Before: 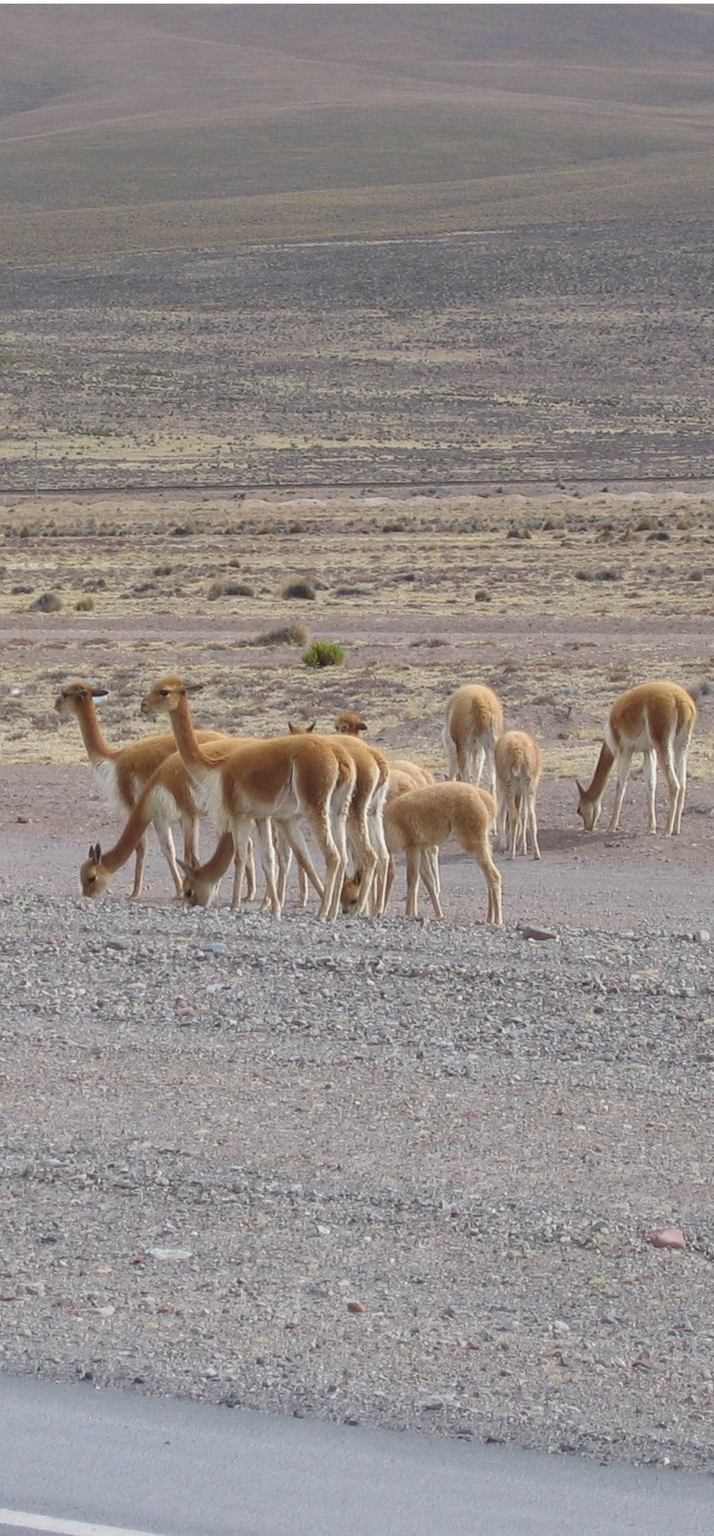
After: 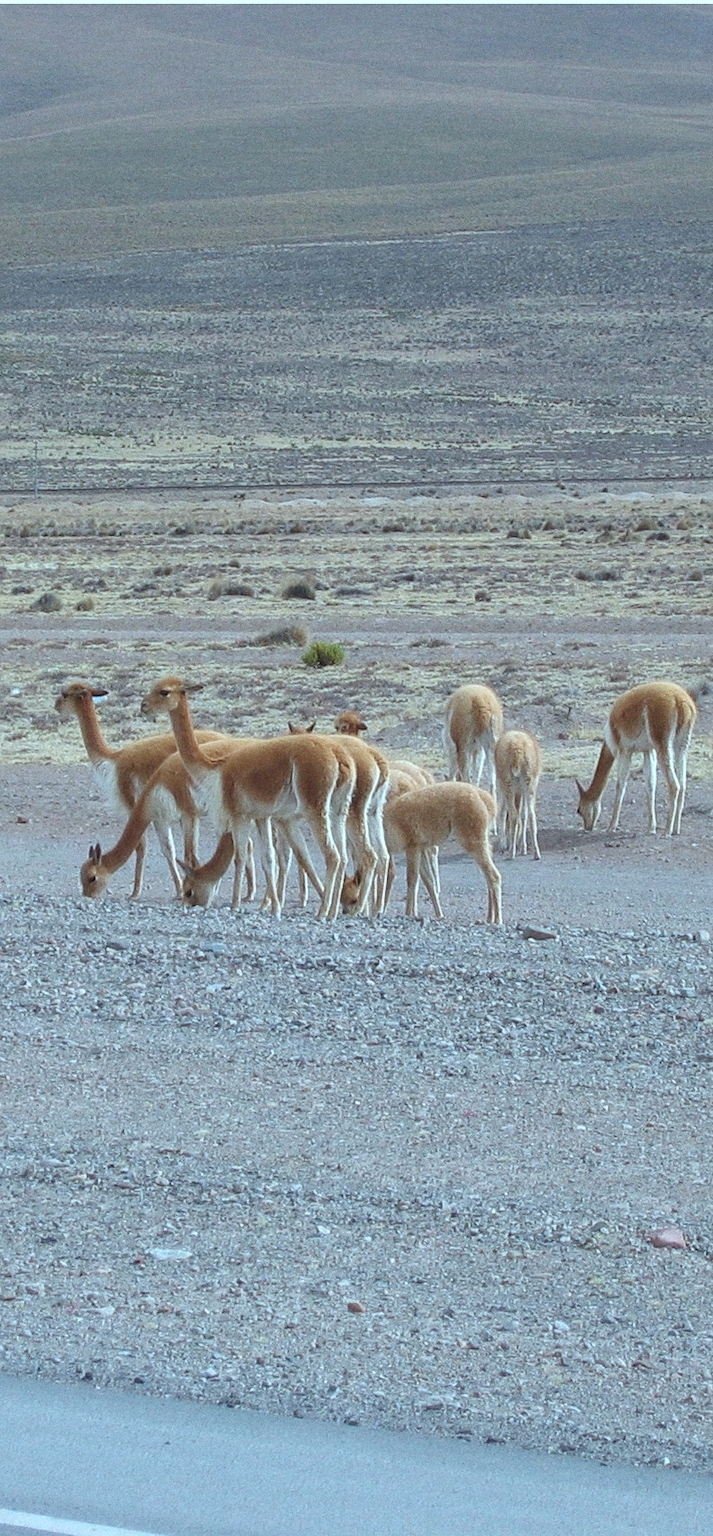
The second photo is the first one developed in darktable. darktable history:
exposure: exposure 0.2 EV, compensate highlight preservation false
grain: coarseness 0.09 ISO
sharpen: amount 0.2
color correction: highlights a* -11.71, highlights b* -15.58
